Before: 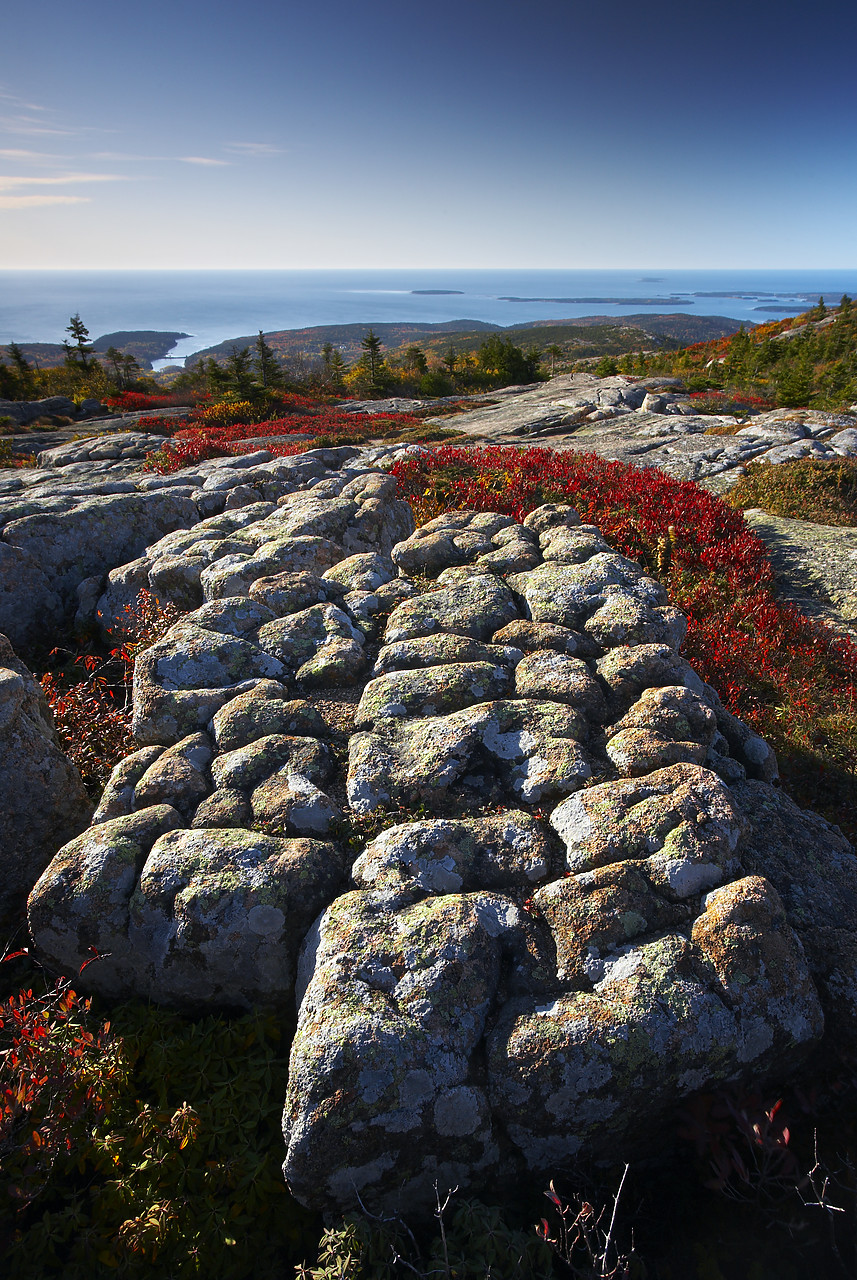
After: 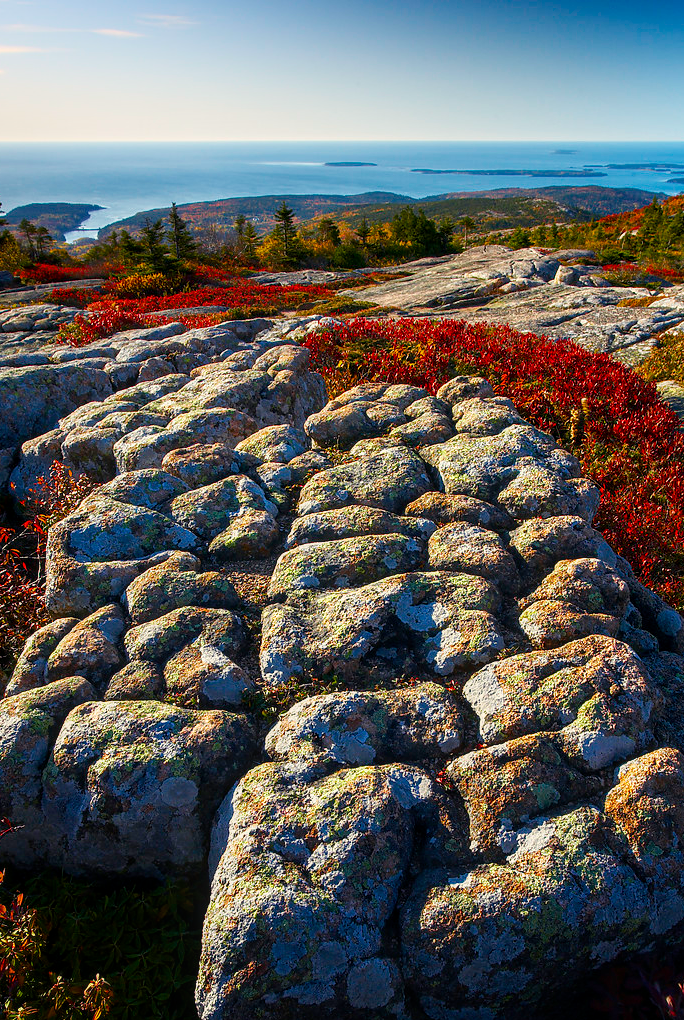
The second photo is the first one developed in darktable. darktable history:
local contrast: on, module defaults
shadows and highlights: shadows -21.86, highlights 98.85, soften with gaussian
color balance rgb: shadows lift › hue 86.97°, highlights gain › chroma 2.998%, highlights gain › hue 77.7°, perceptual saturation grading › global saturation 34.882%, perceptual saturation grading › highlights -29.976%, perceptual saturation grading › shadows 35.525%, global vibrance 14.938%
crop and rotate: left 10.154%, top 10.035%, right 9.981%, bottom 10.243%
